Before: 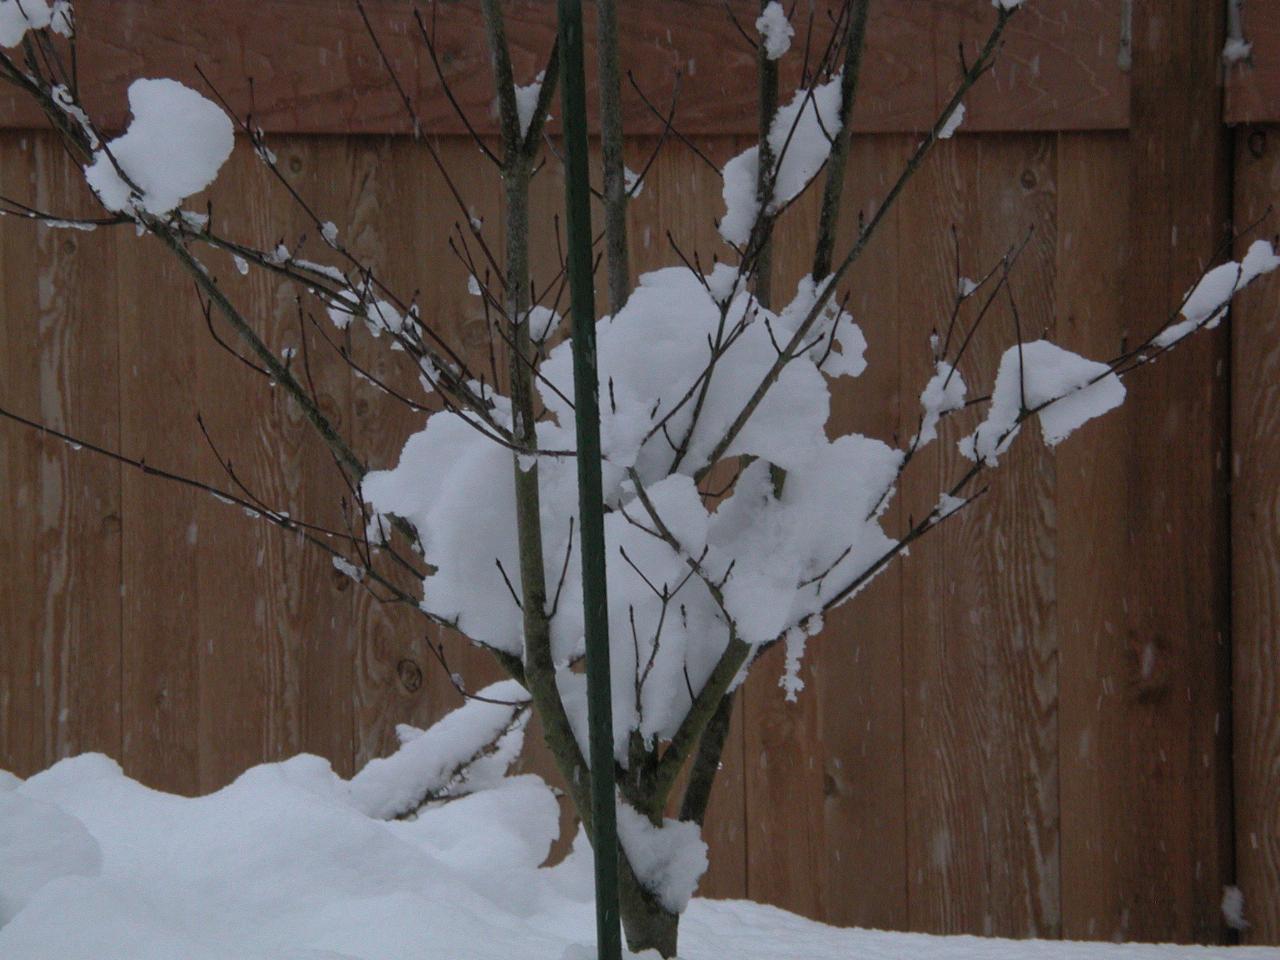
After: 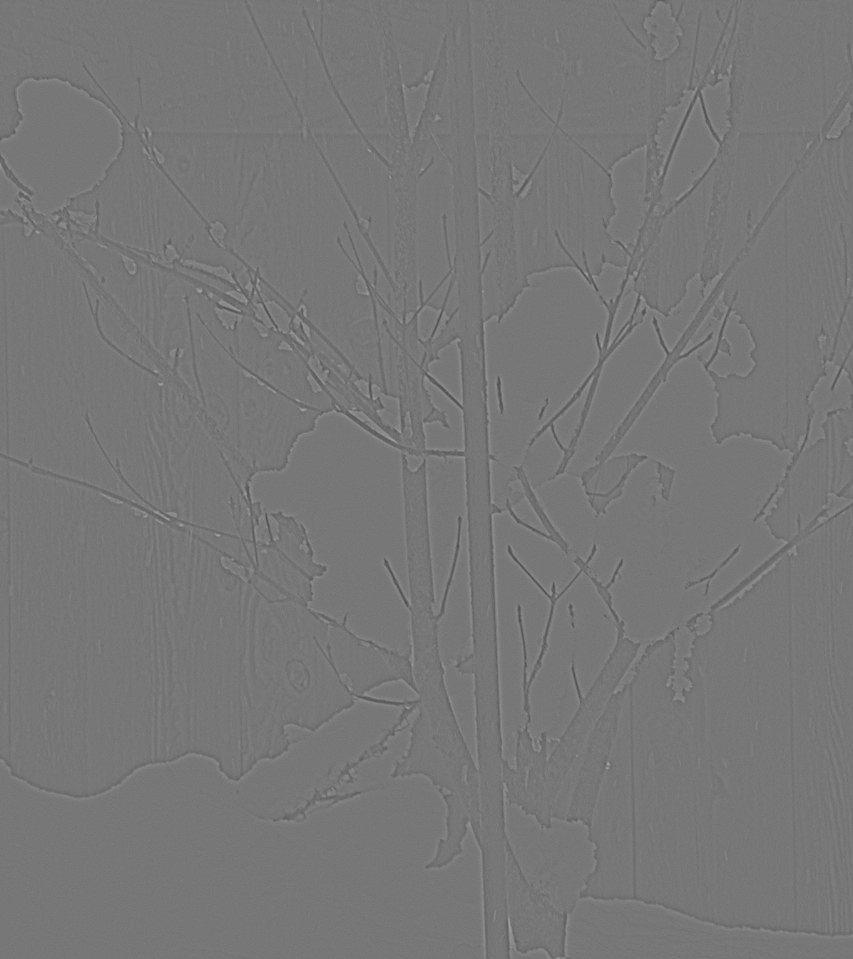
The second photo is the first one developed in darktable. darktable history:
crop and rotate: left 8.786%, right 24.548%
local contrast: highlights 20%, shadows 70%, detail 170%
highpass: sharpness 5.84%, contrast boost 8.44%
exposure: exposure 0.02 EV, compensate highlight preservation false
